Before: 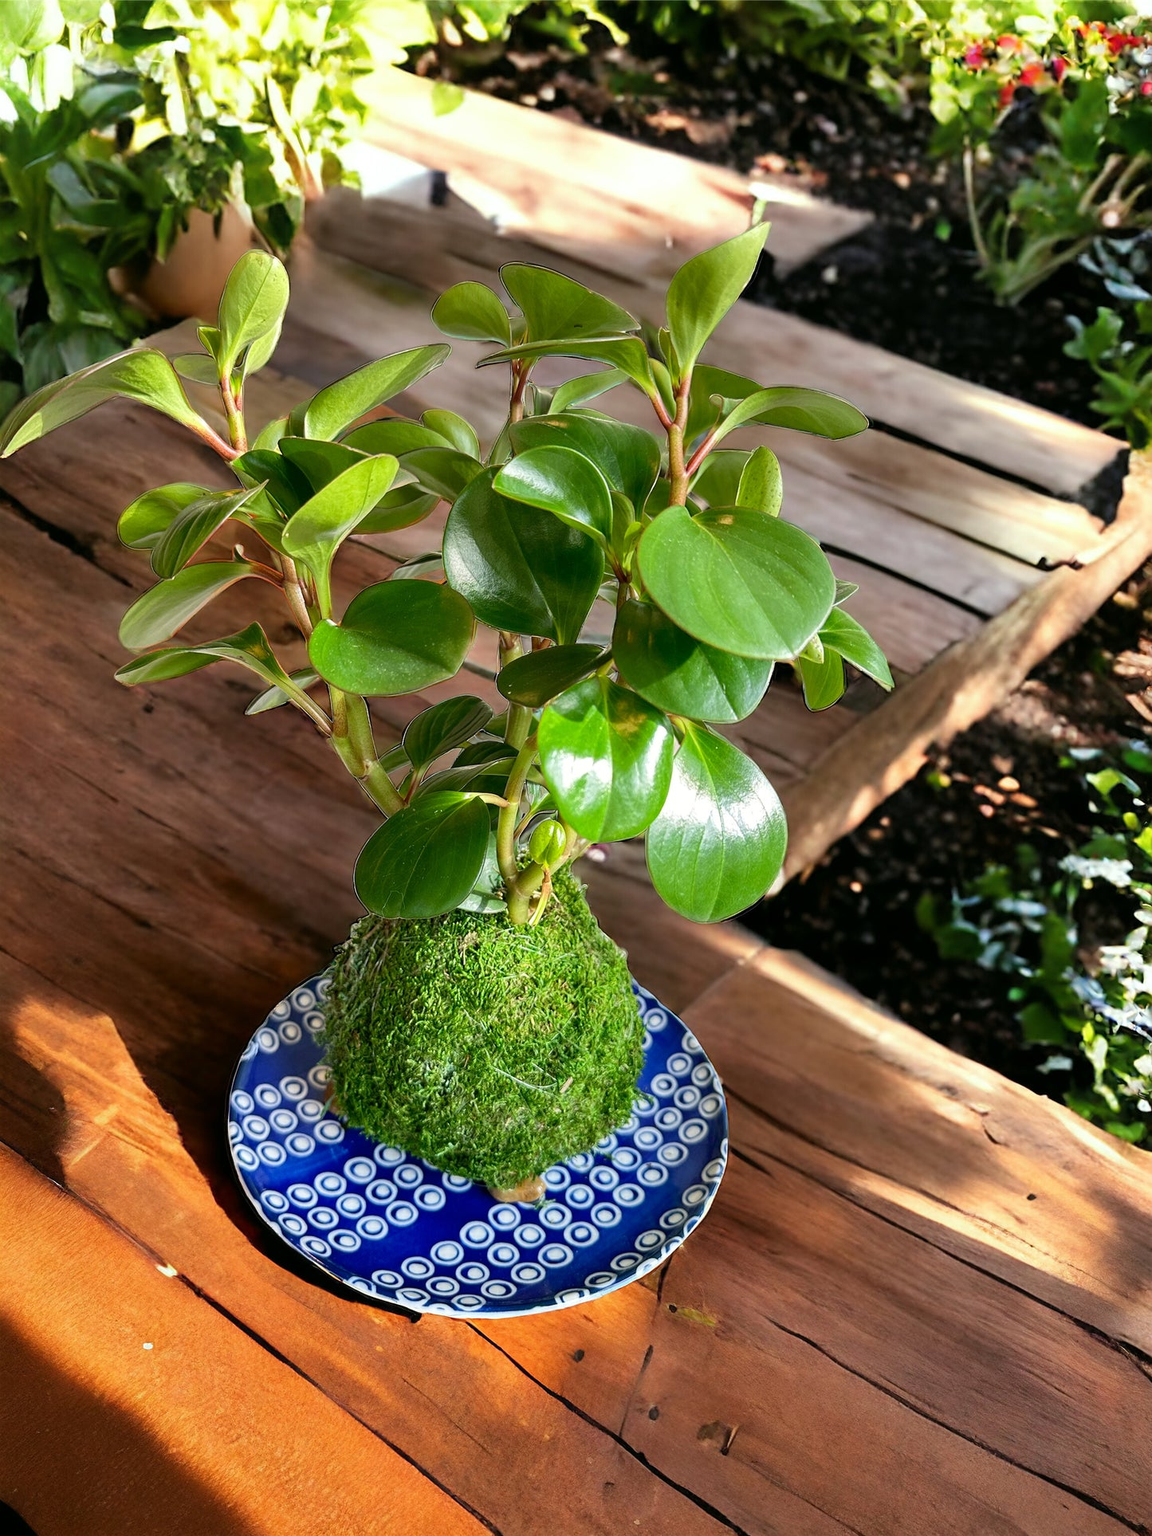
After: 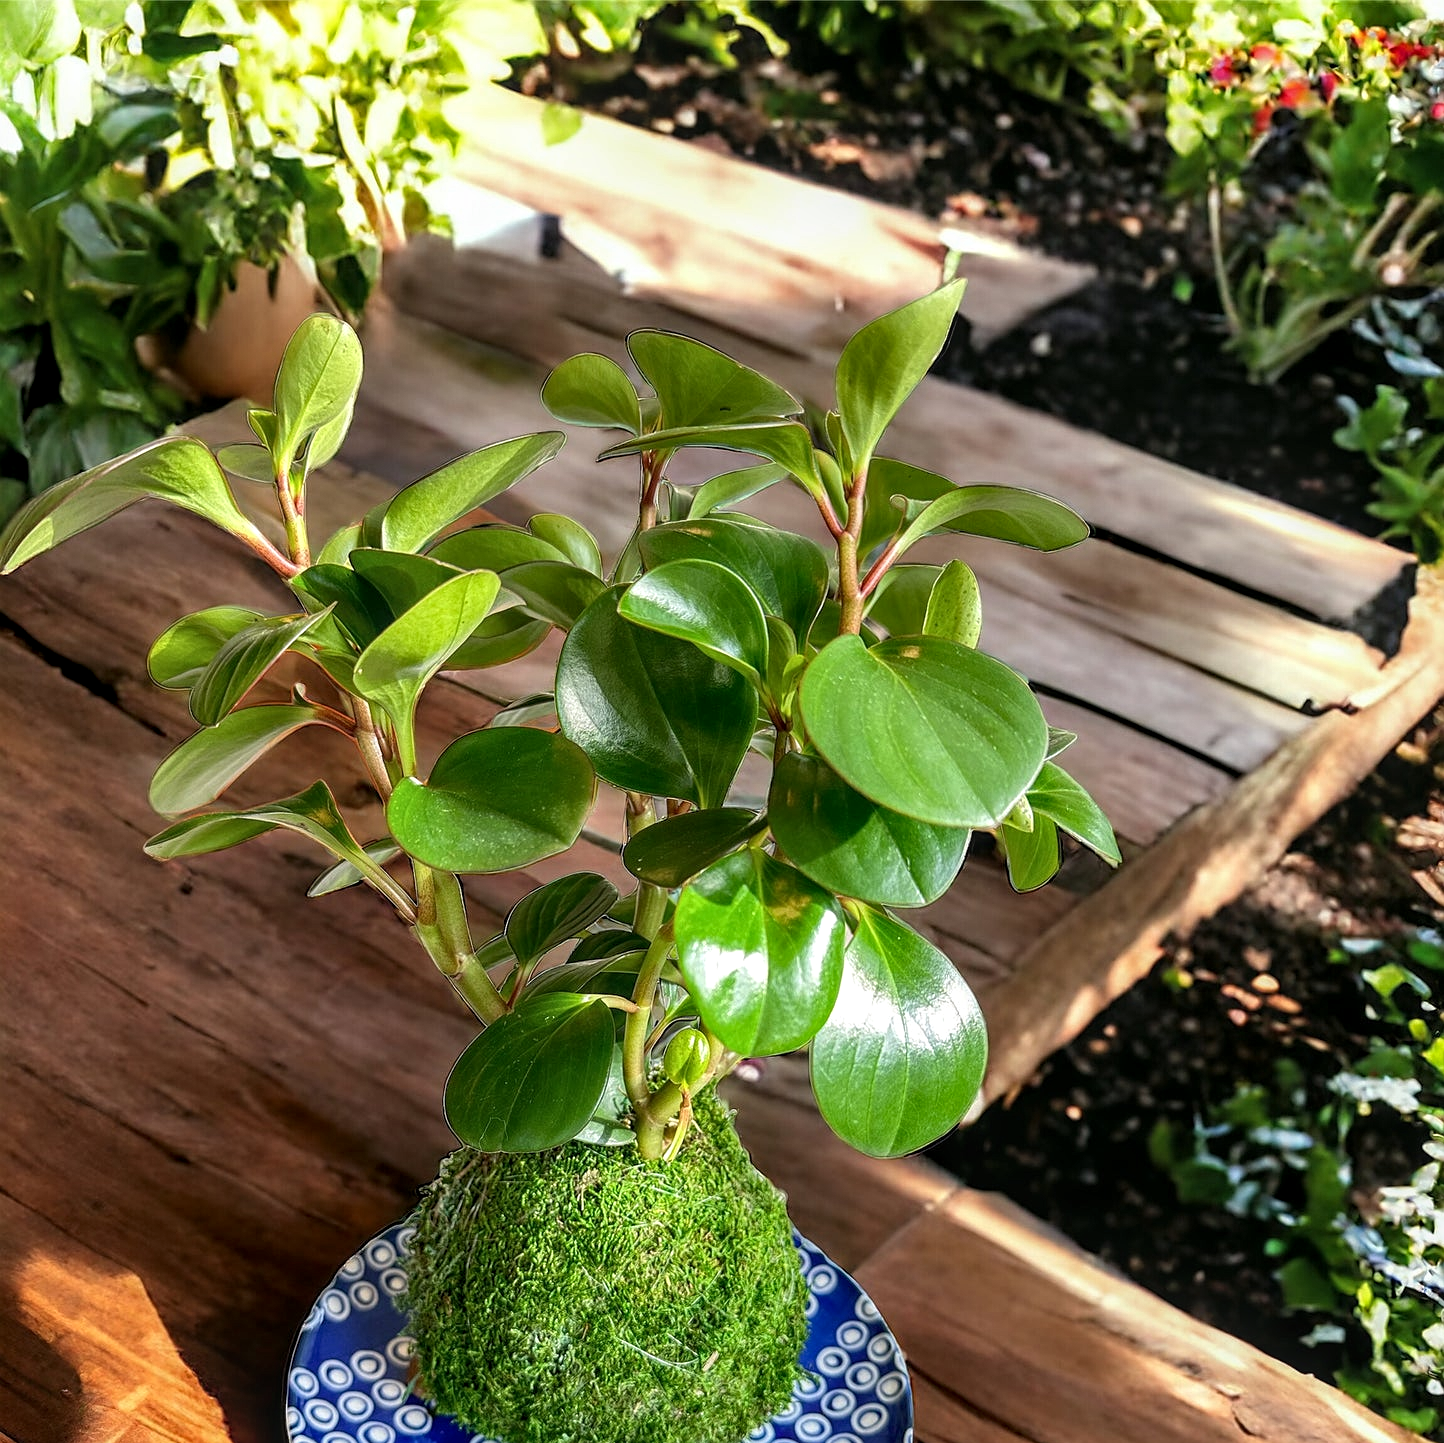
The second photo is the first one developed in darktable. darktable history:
crop: bottom 24.967%
local contrast: on, module defaults
tone equalizer: on, module defaults
sharpen: radius 1.272, amount 0.305, threshold 0
